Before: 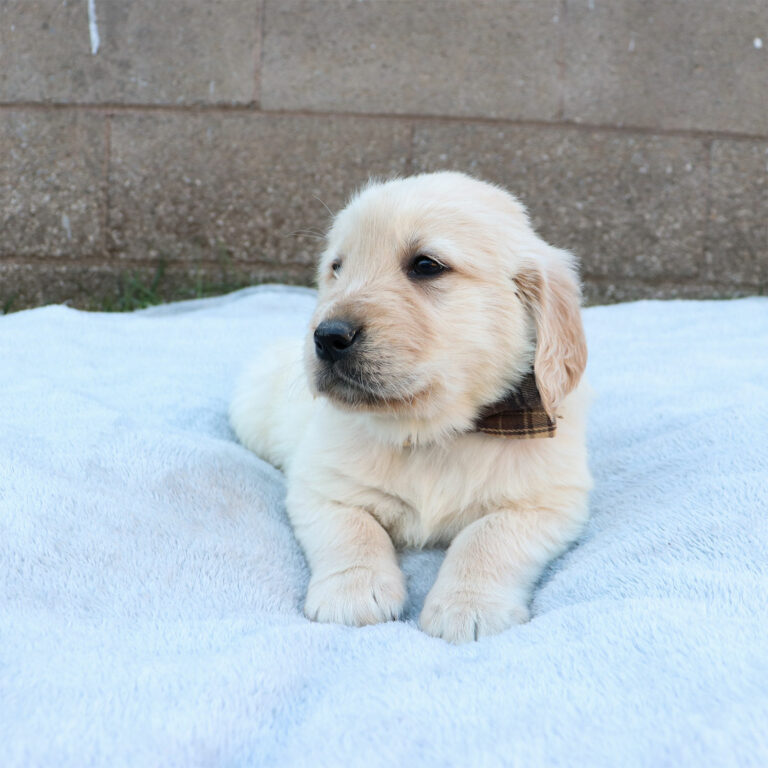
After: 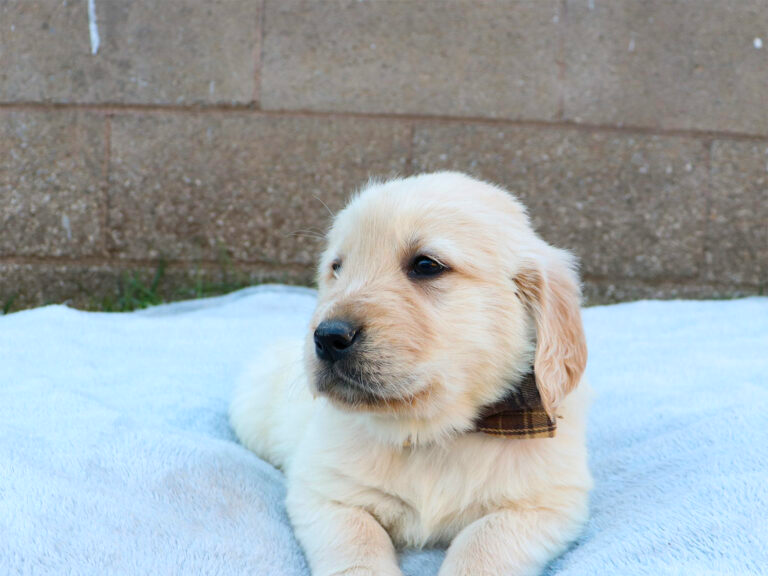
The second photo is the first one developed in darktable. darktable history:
color balance rgb: power › hue 330.06°, linear chroma grading › shadows -29.678%, linear chroma grading › global chroma 34.433%, perceptual saturation grading › global saturation 20%, perceptual saturation grading › highlights -24.922%, perceptual saturation grading › shadows 25.056%
crop: bottom 24.898%
